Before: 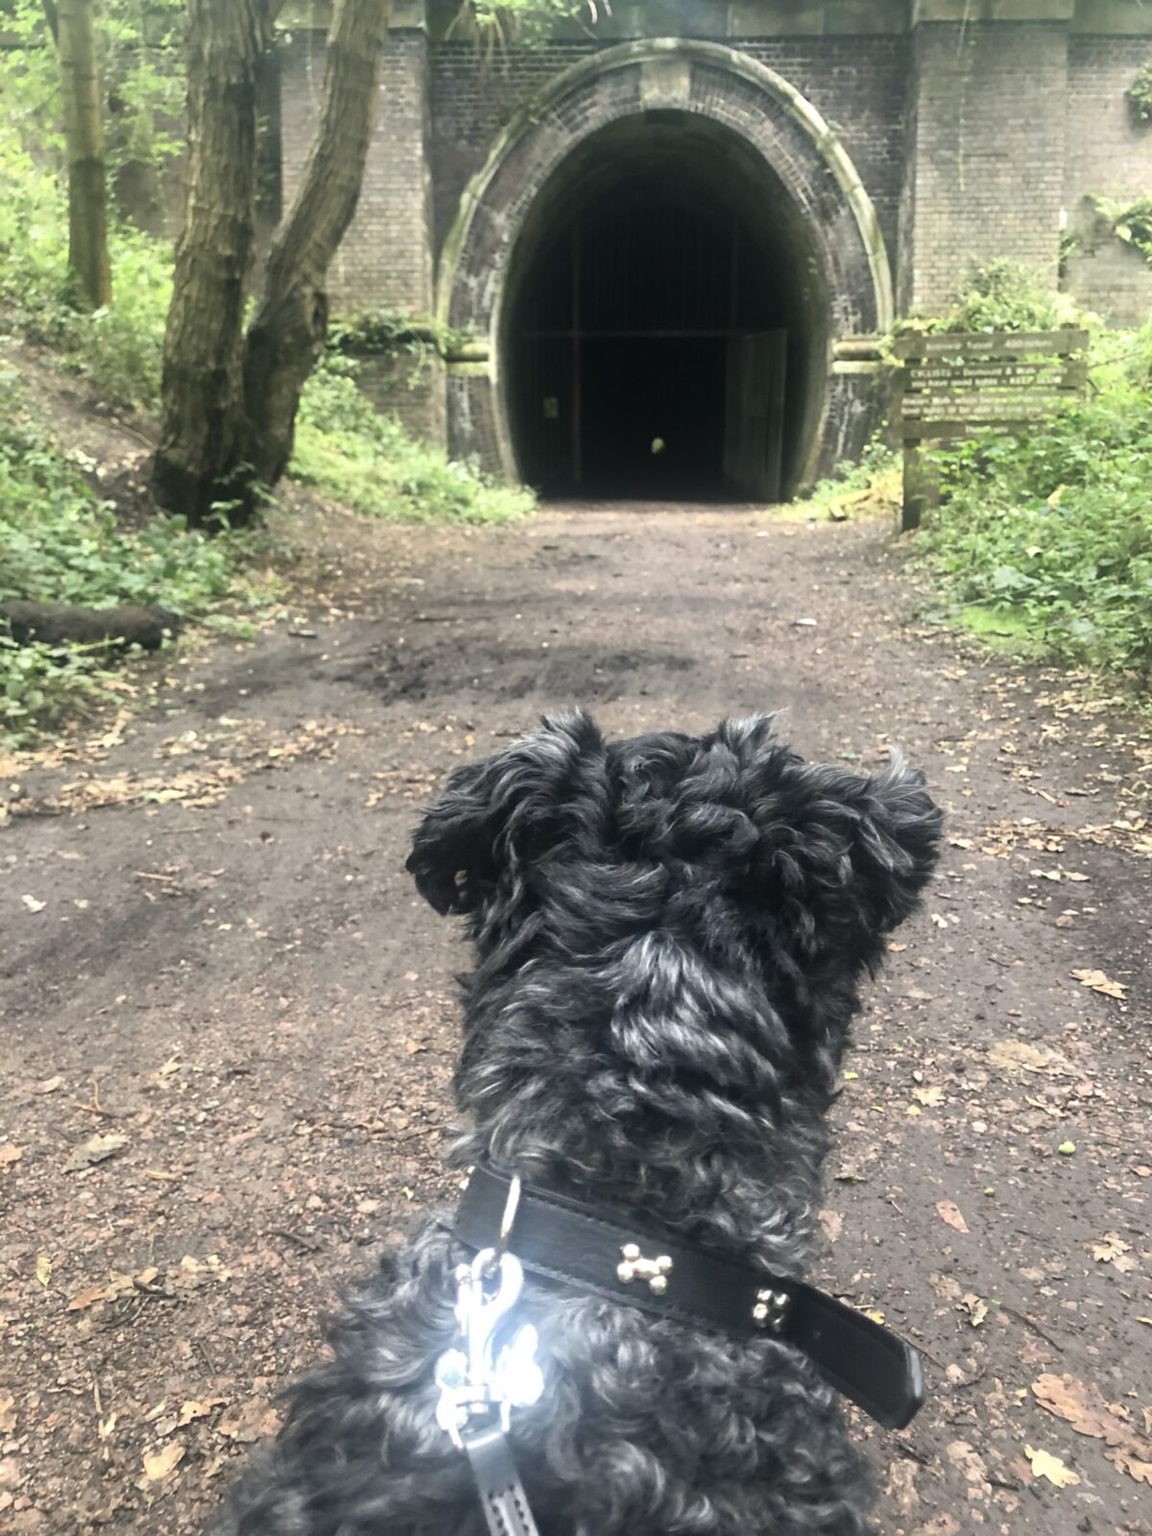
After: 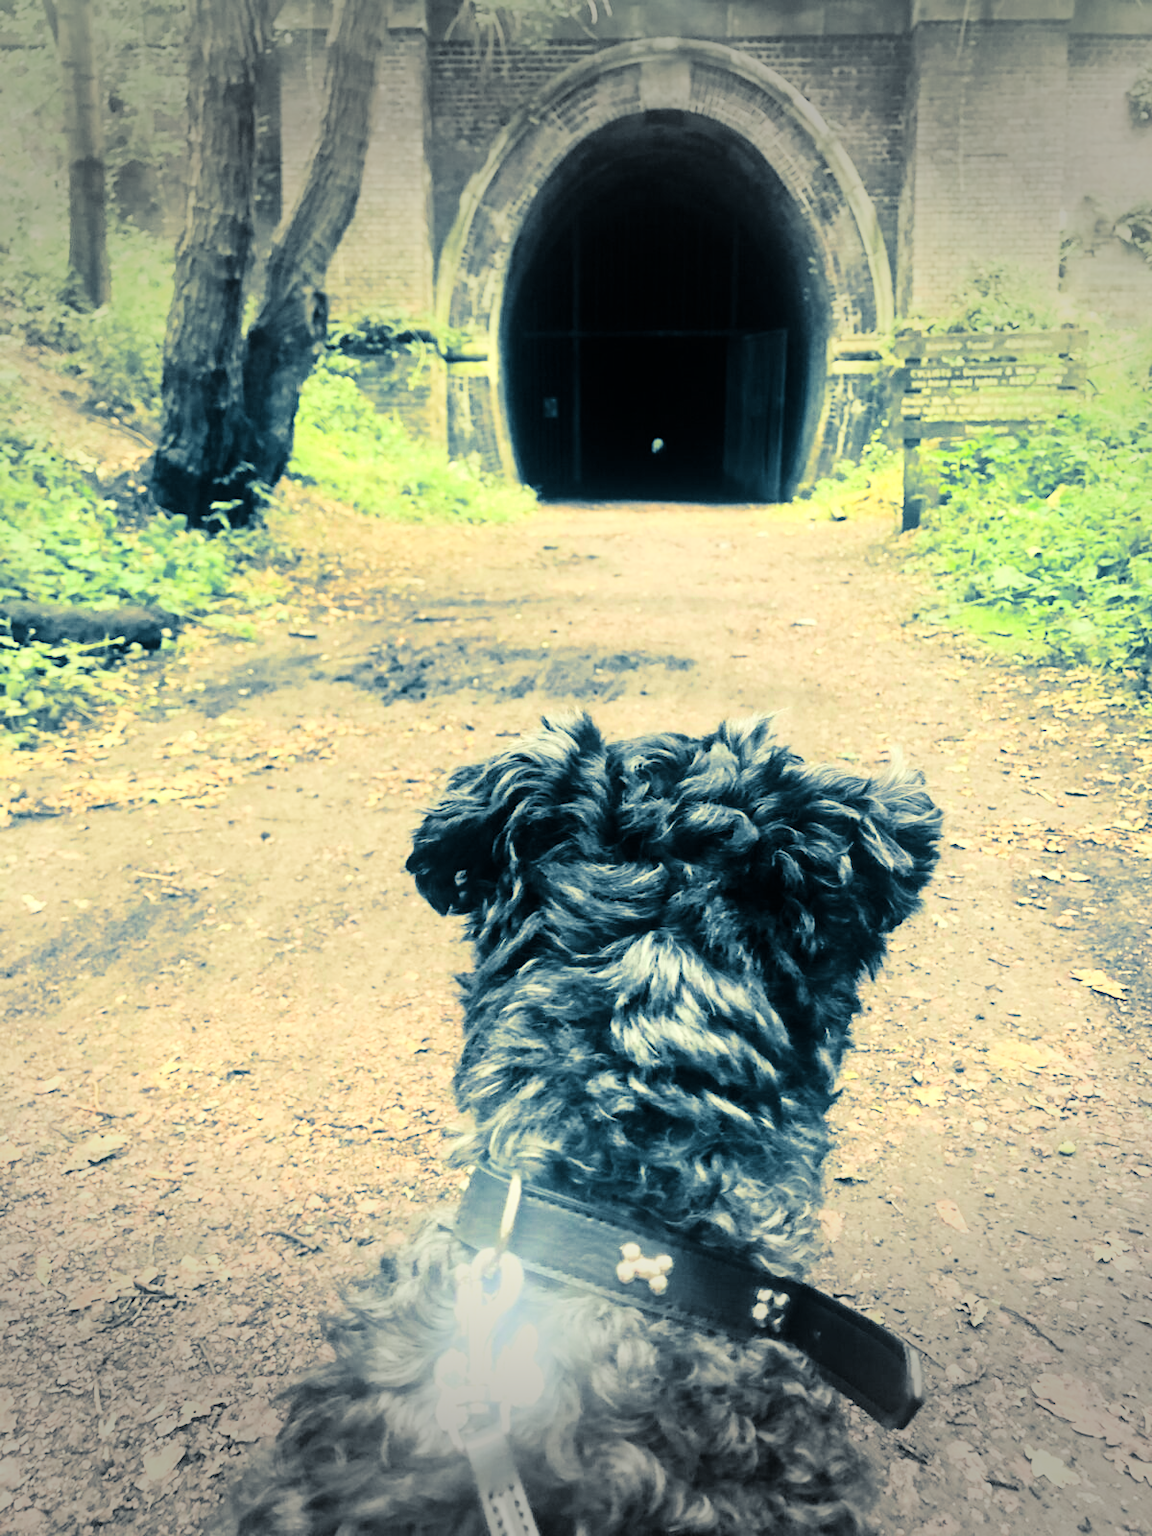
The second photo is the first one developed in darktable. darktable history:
tone curve: curves: ch0 [(0, 0) (0.004, 0) (0.133, 0.071) (0.325, 0.456) (0.832, 0.957) (1, 1)], color space Lab, linked channels, preserve colors none
channel mixer: red [0, 0, 0, 1, 0, 0, 0], green [0 ×4, 1, 0, 0], blue [0, 0, 0, 0.1, 0.1, 0.8, 0]
velvia: on, module defaults
split-toning: shadows › hue 212.4°, balance -70
vignetting: fall-off start 79.43%, saturation -0.649, width/height ratio 1.327, unbound false
